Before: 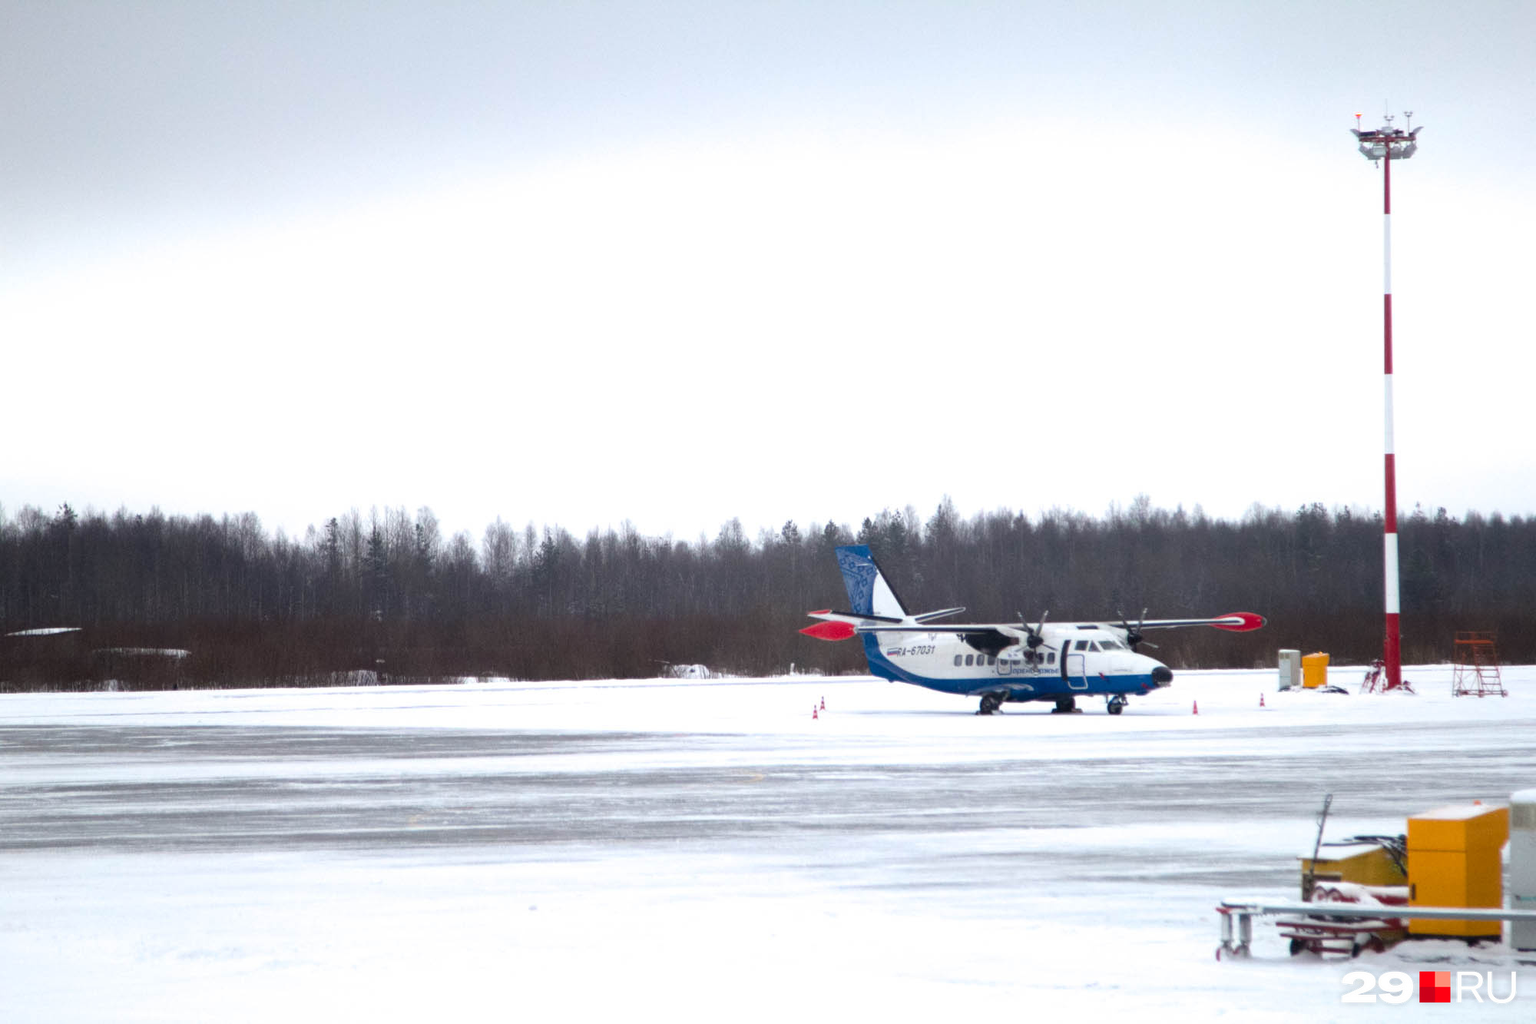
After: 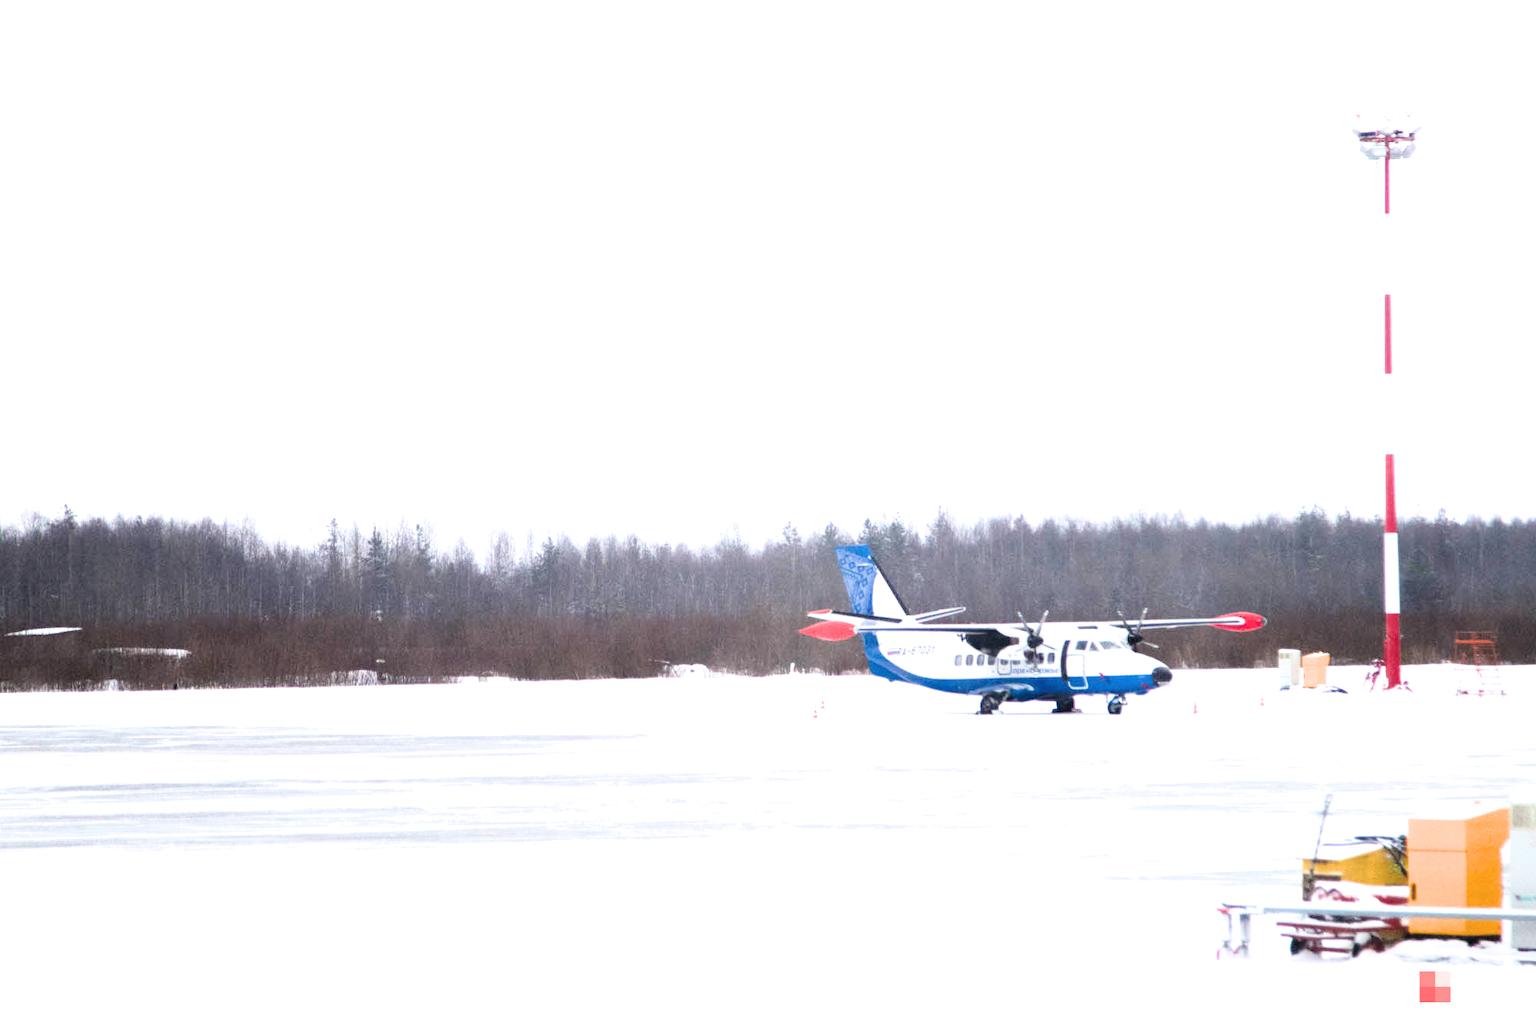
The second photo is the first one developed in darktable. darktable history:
exposure: black level correction 0, exposure 1.574 EV, compensate highlight preservation false
filmic rgb: black relative exposure -8.11 EV, white relative exposure 3 EV, hardness 5.39, contrast 1.239, iterations of high-quality reconstruction 0
